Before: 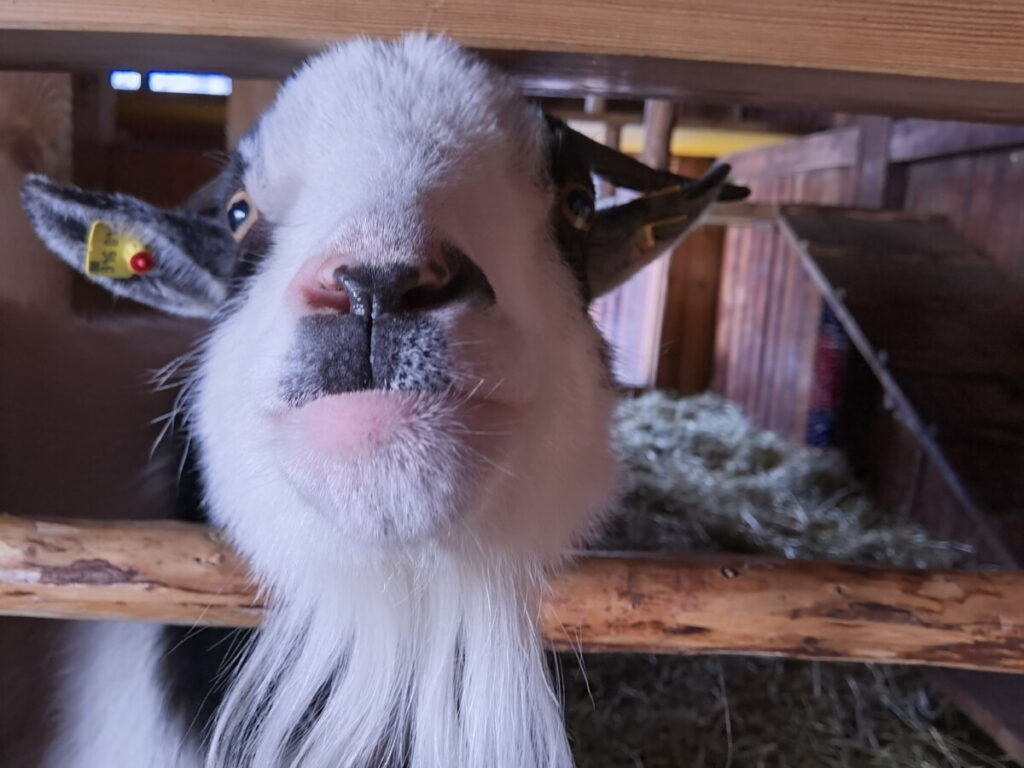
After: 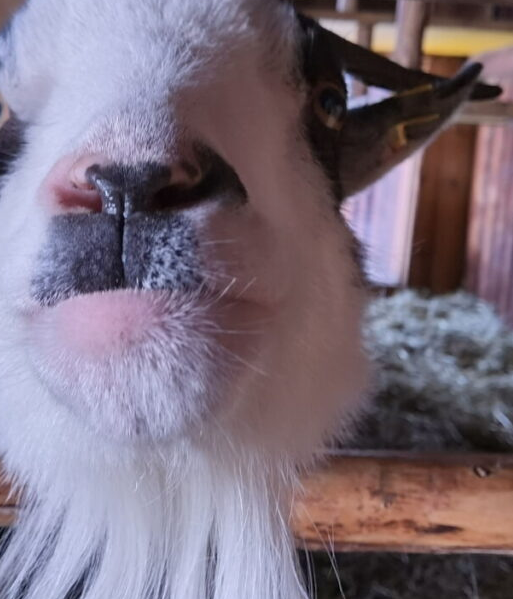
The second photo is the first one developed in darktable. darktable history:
crop and rotate: angle 0.025°, left 24.283%, top 13.19%, right 25.578%, bottom 8.7%
shadows and highlights: radius 106.86, shadows 45.84, highlights -67.54, low approximation 0.01, soften with gaussian
